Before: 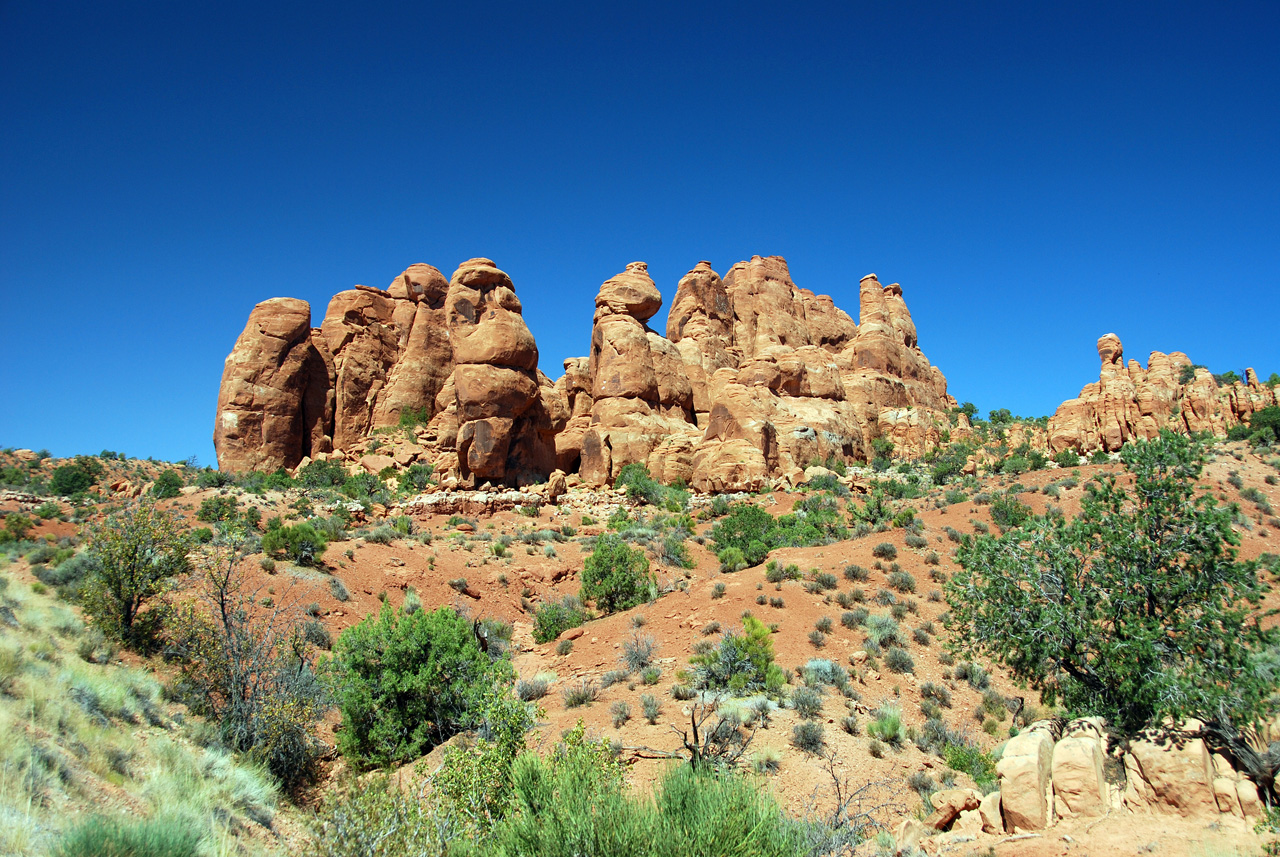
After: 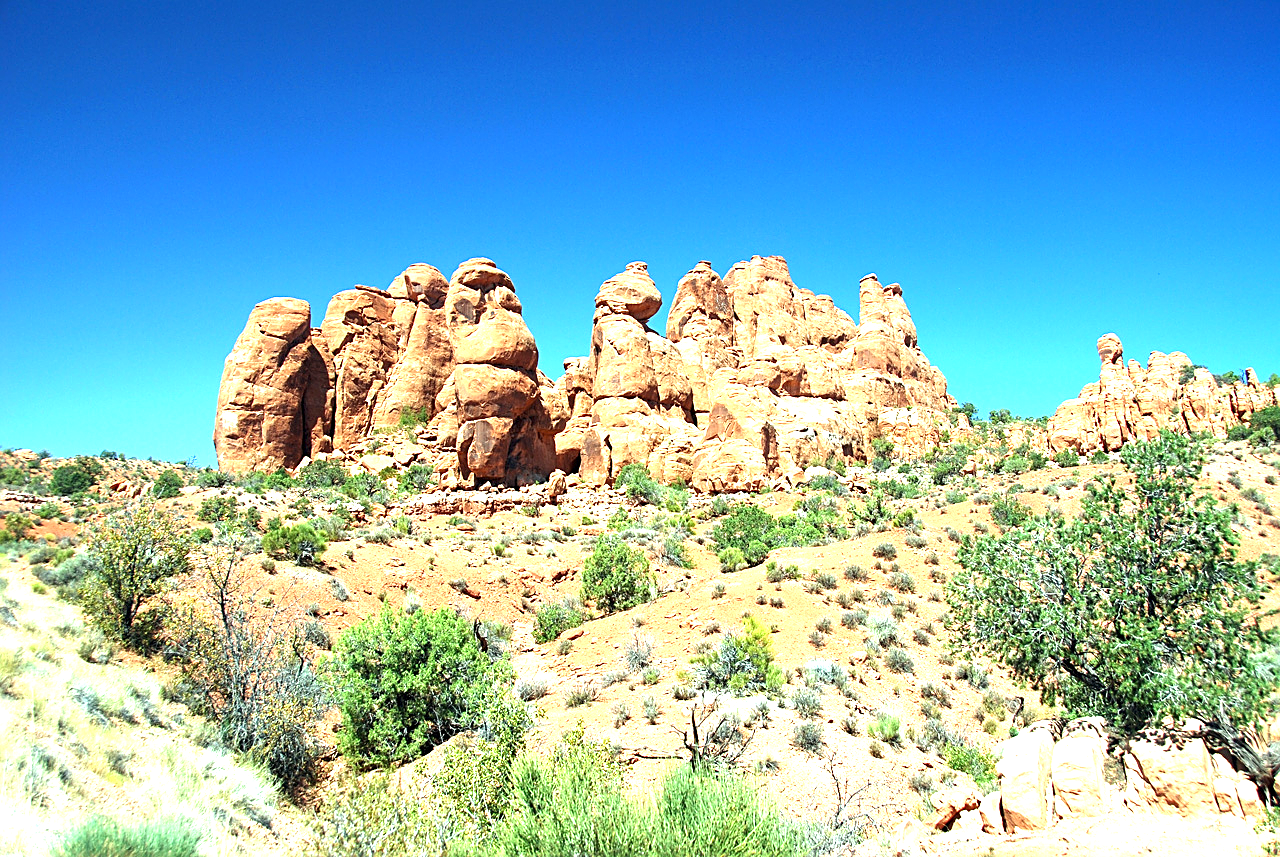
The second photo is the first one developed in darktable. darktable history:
exposure: black level correction 0, exposure 1.5 EV, compensate highlight preservation false
sharpen: on, module defaults
